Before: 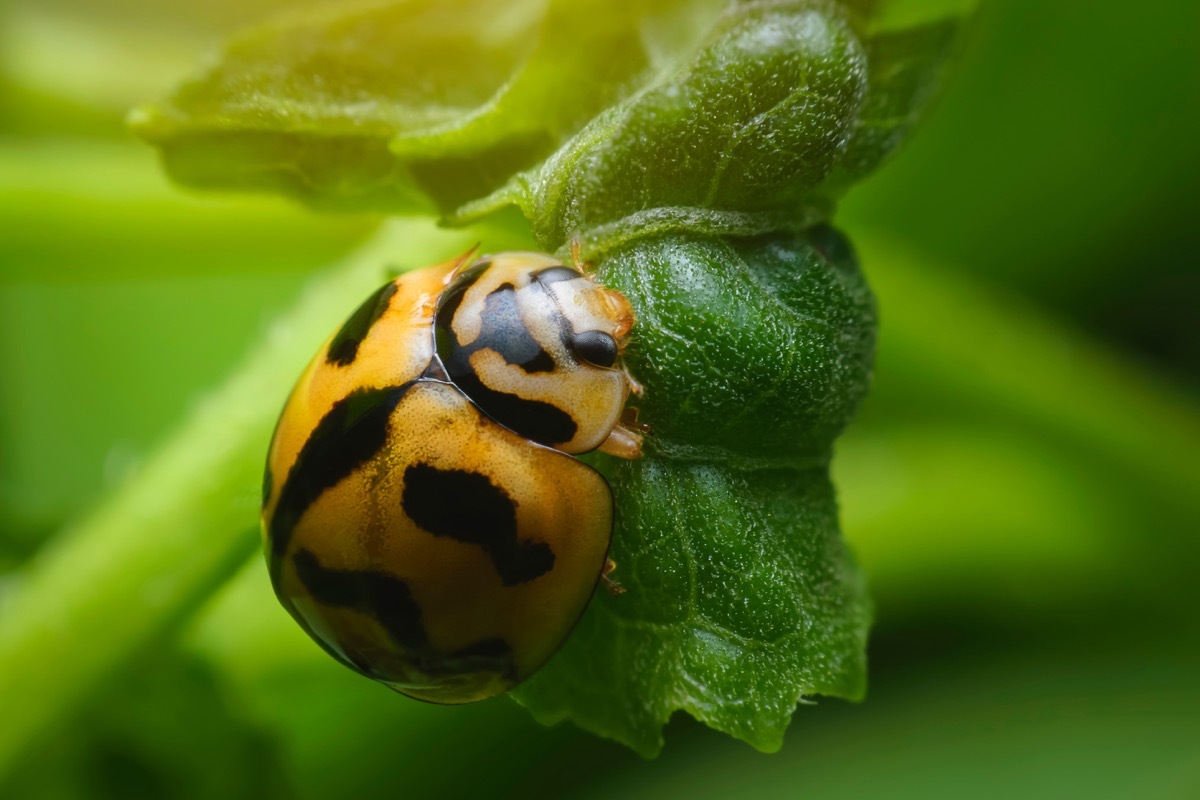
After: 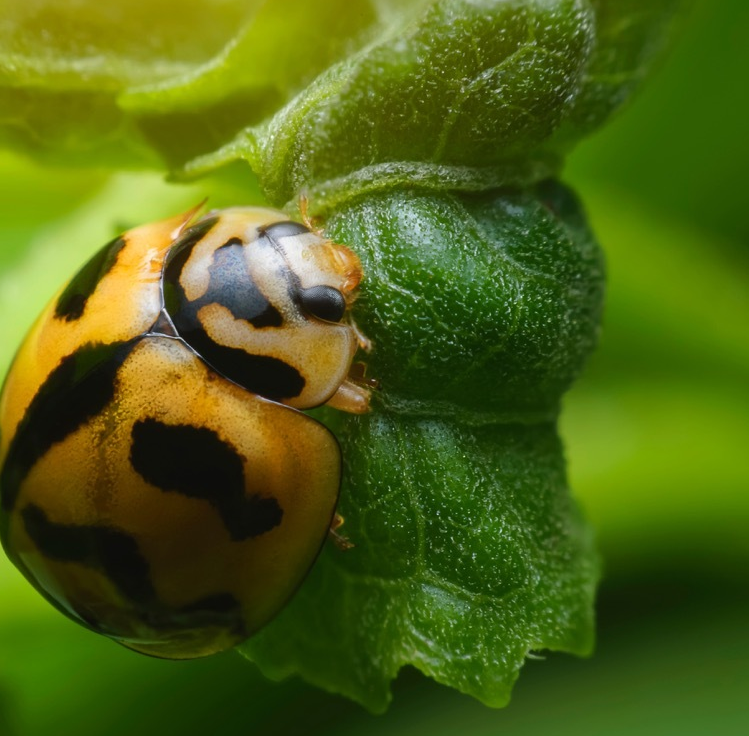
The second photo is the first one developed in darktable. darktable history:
crop and rotate: left 22.748%, top 5.626%, right 14.815%, bottom 2.271%
